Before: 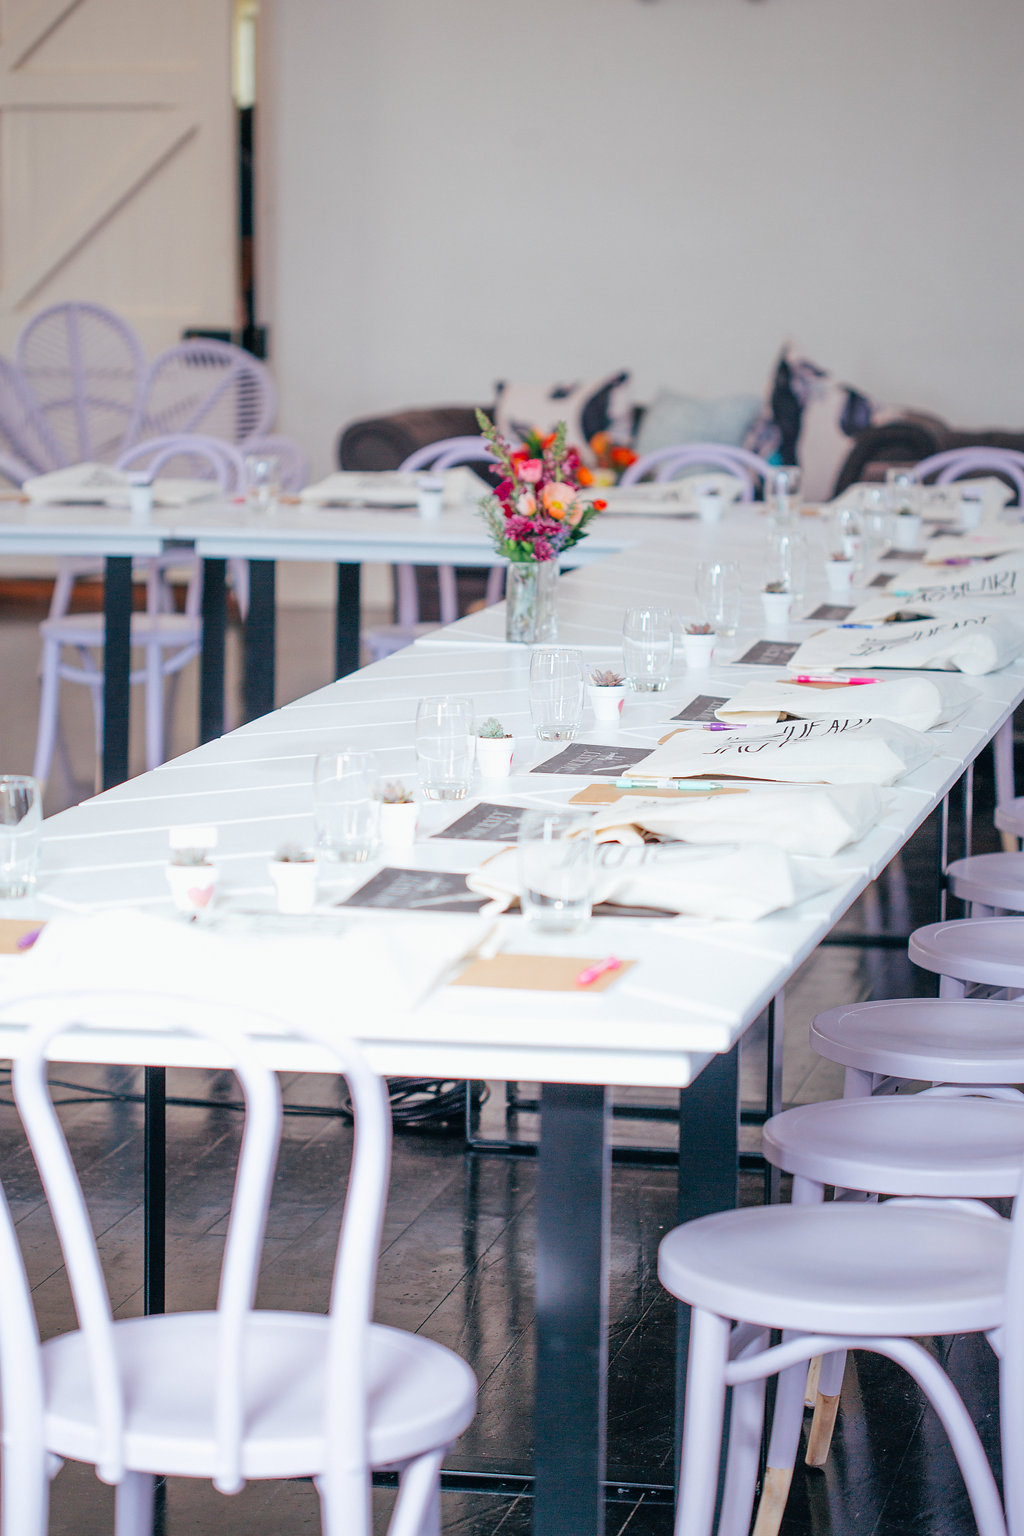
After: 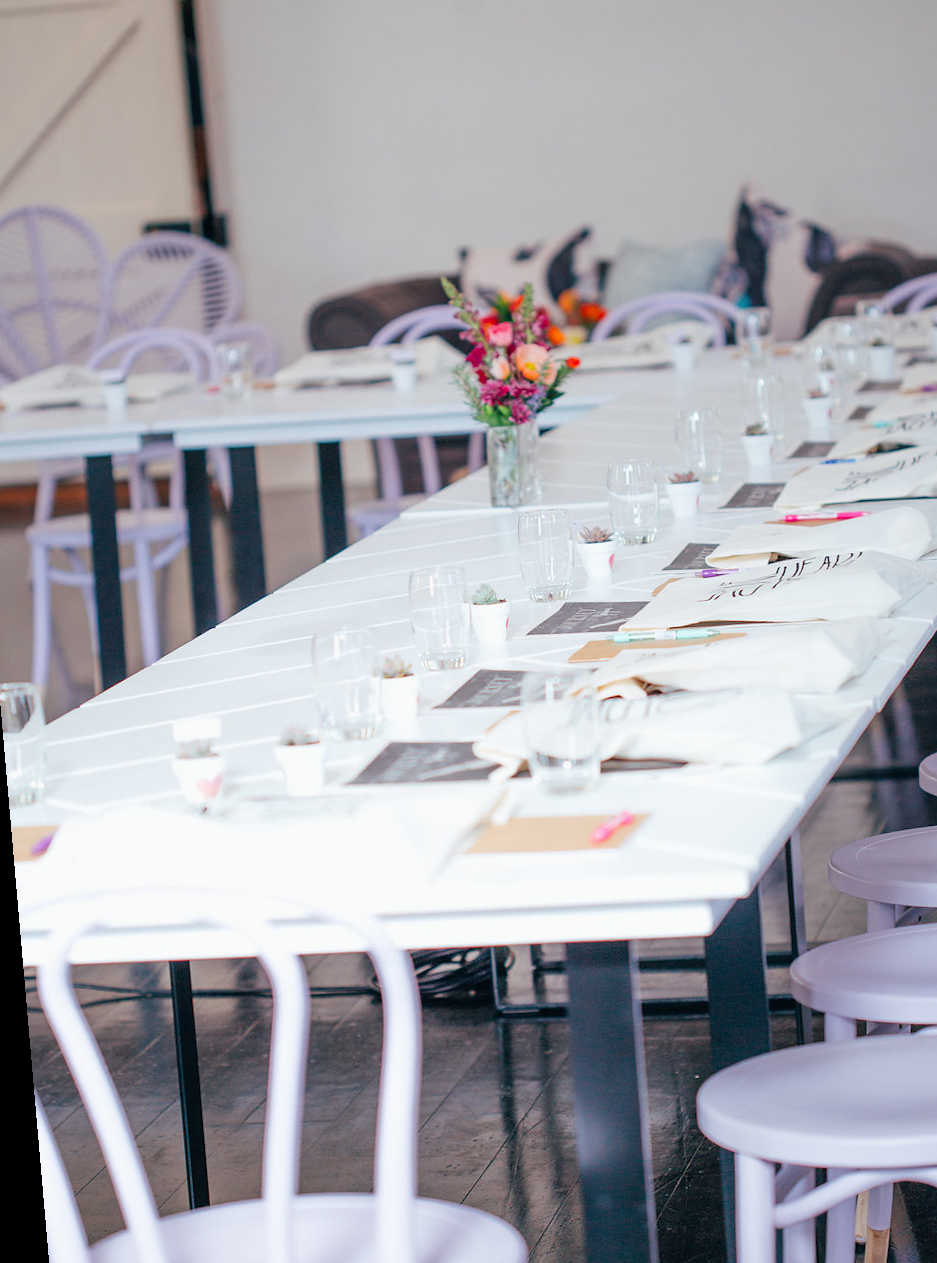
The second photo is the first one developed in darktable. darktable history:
crop and rotate: left 1.088%, right 8.807%
rotate and perspective: rotation -5°, crop left 0.05, crop right 0.952, crop top 0.11, crop bottom 0.89
